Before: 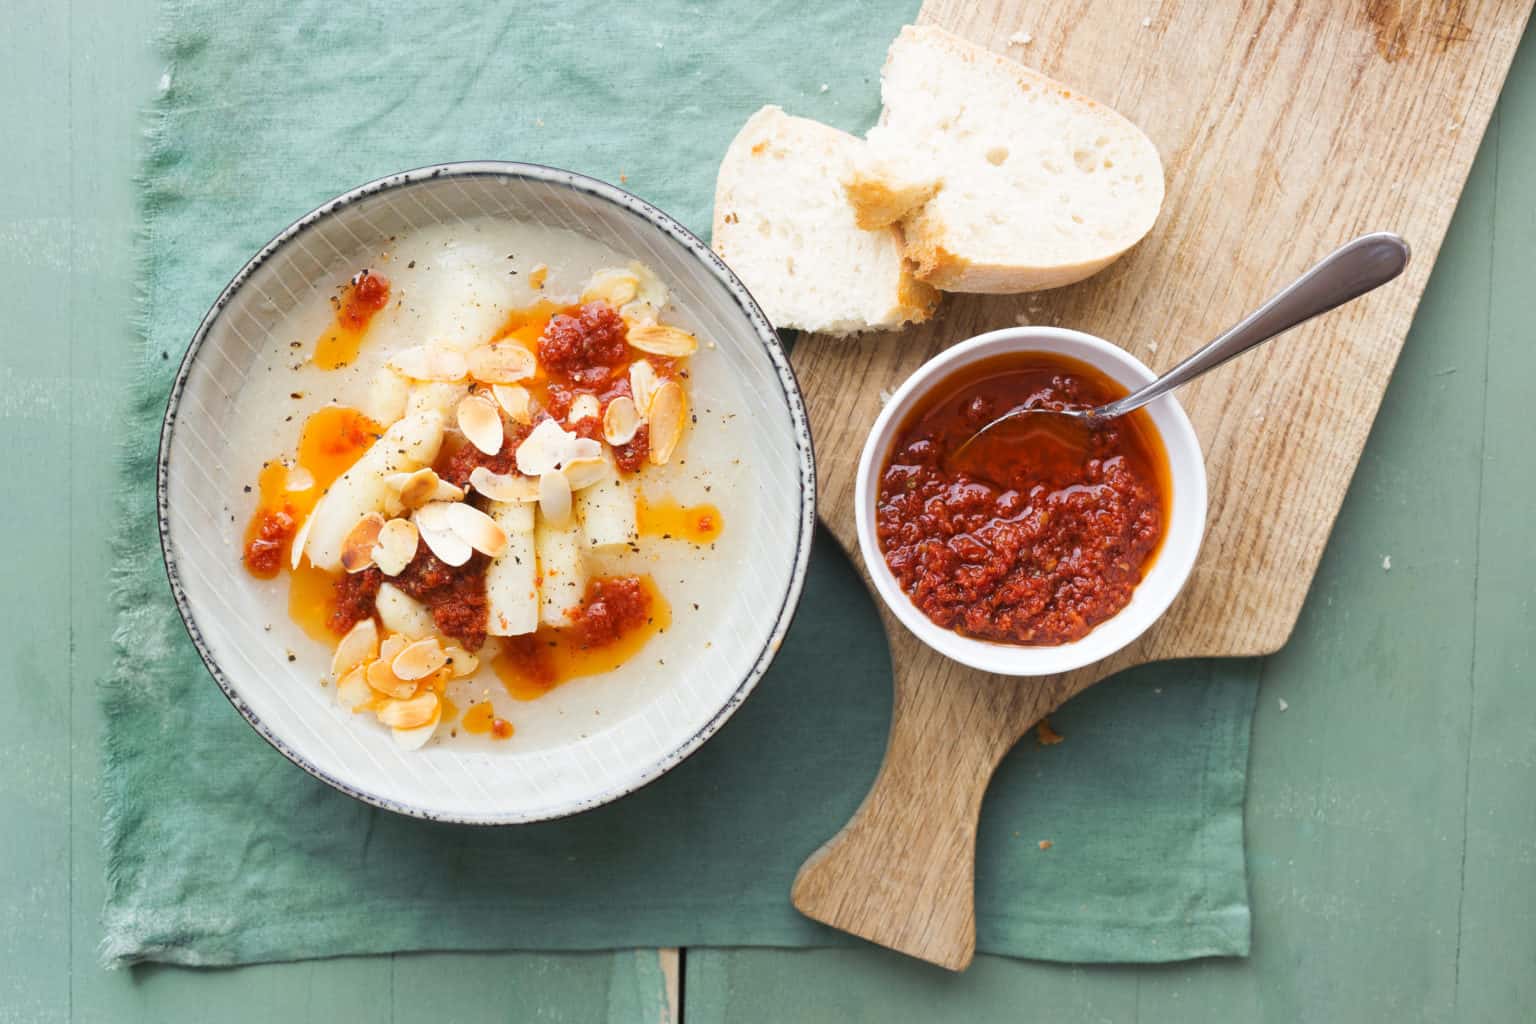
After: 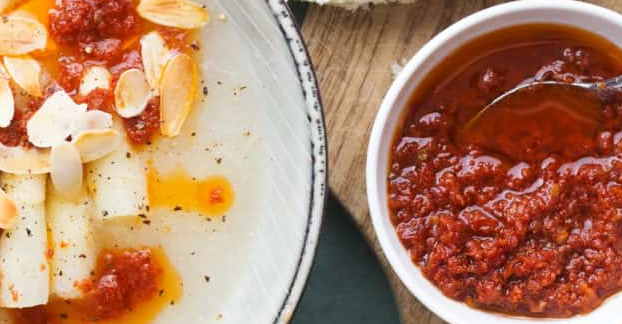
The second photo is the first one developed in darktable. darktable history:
crop: left 31.858%, top 32.105%, right 27.627%, bottom 36.247%
